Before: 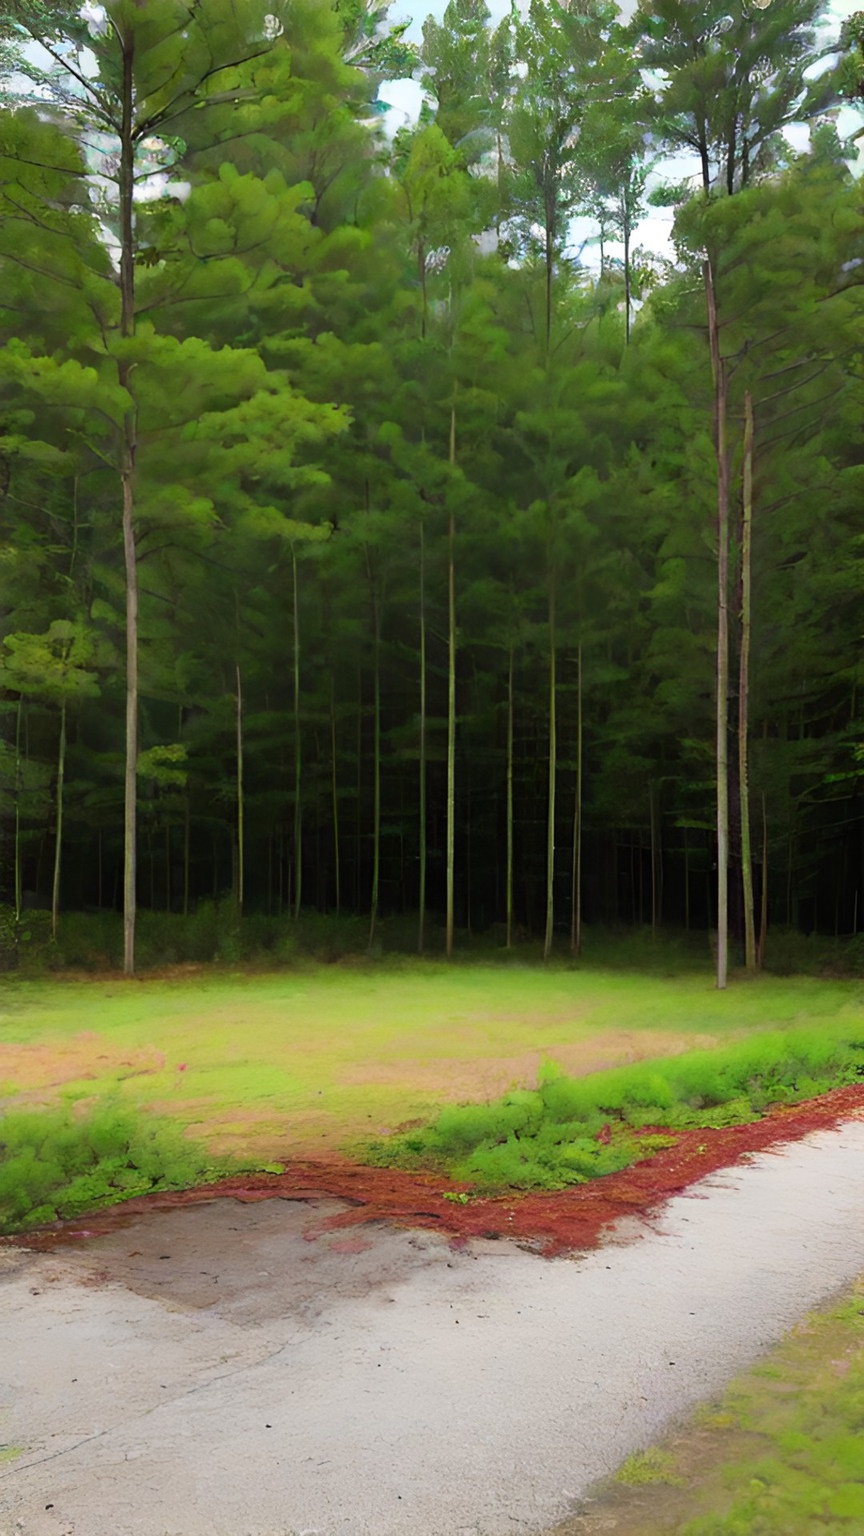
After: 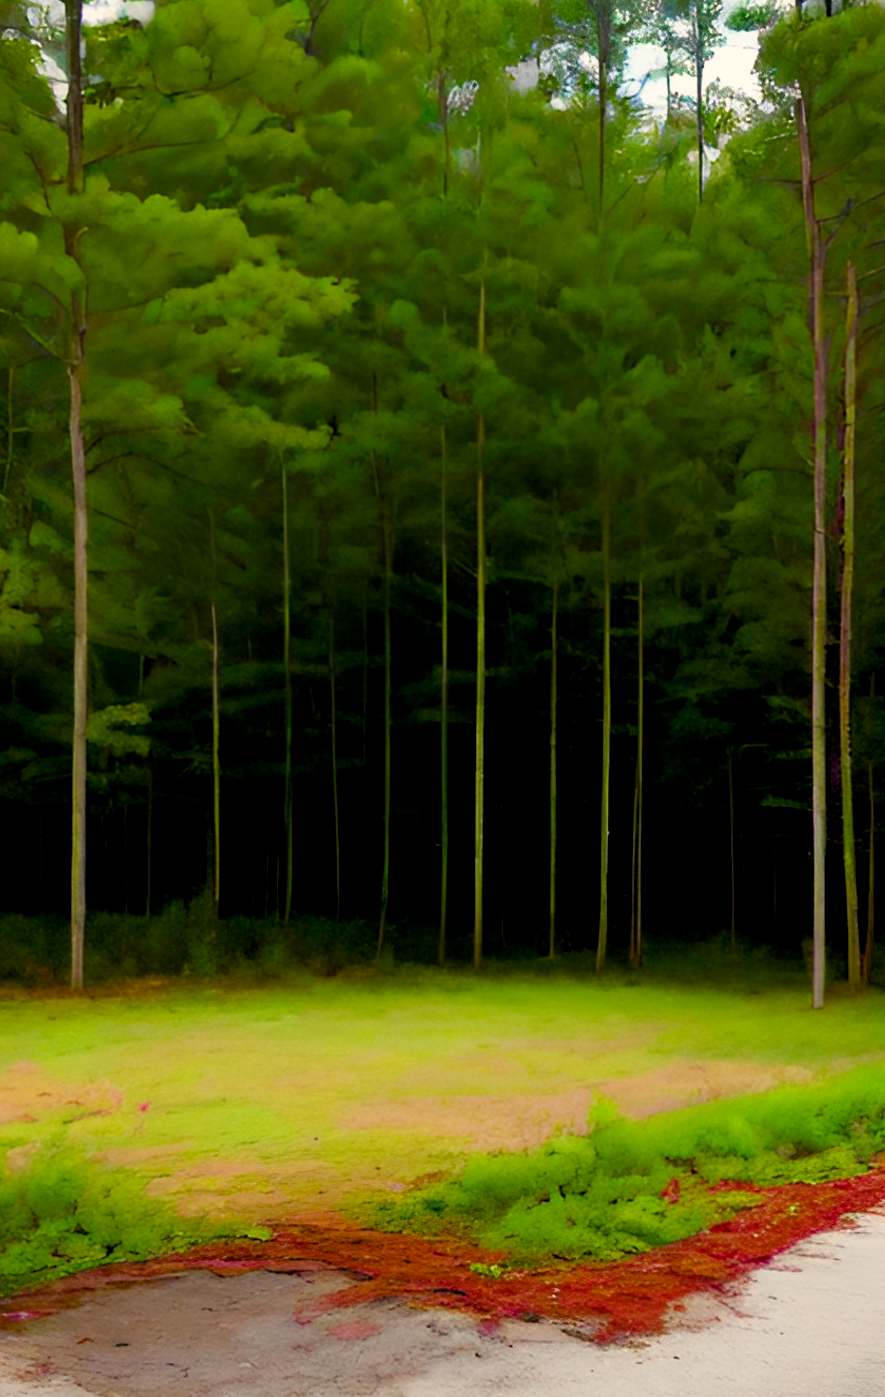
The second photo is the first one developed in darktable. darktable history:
crop: left 7.856%, top 11.836%, right 10.12%, bottom 15.387%
color balance rgb: shadows lift › chroma 3%, shadows lift › hue 280.8°, power › hue 330°, highlights gain › chroma 3%, highlights gain › hue 75.6°, global offset › luminance -1%, perceptual saturation grading › global saturation 20%, perceptual saturation grading › highlights -25%, perceptual saturation grading › shadows 50%, global vibrance 20%
